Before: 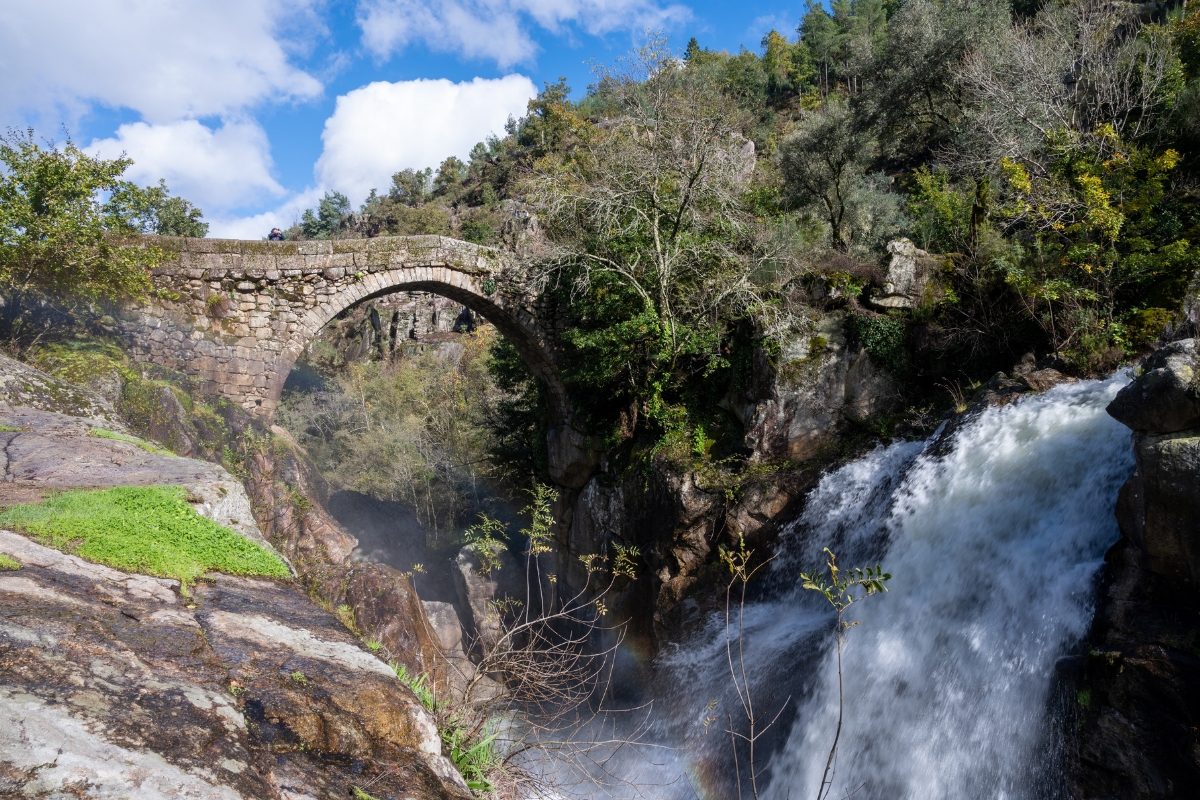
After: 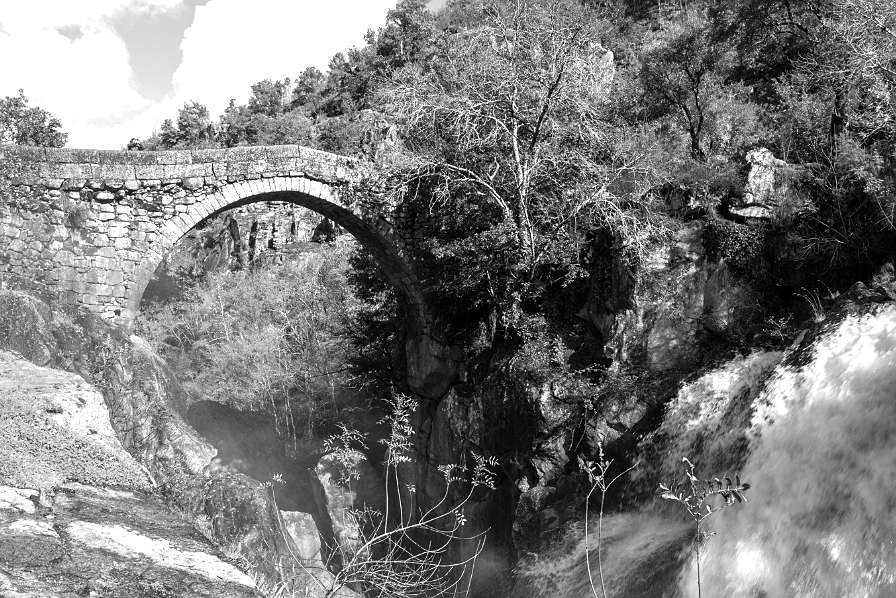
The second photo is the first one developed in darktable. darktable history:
contrast brightness saturation: brightness -0.02, saturation 0.35
crop and rotate: left 11.831%, top 11.346%, right 13.429%, bottom 13.899%
exposure: black level correction 0, exposure 1 EV, compensate exposure bias true, compensate highlight preservation false
color calibration: output gray [0.23, 0.37, 0.4, 0], gray › normalize channels true, illuminant same as pipeline (D50), adaptation XYZ, x 0.346, y 0.359, gamut compression 0
tone equalizer: on, module defaults
sharpen: radius 1
white balance: red 1.123, blue 0.83
